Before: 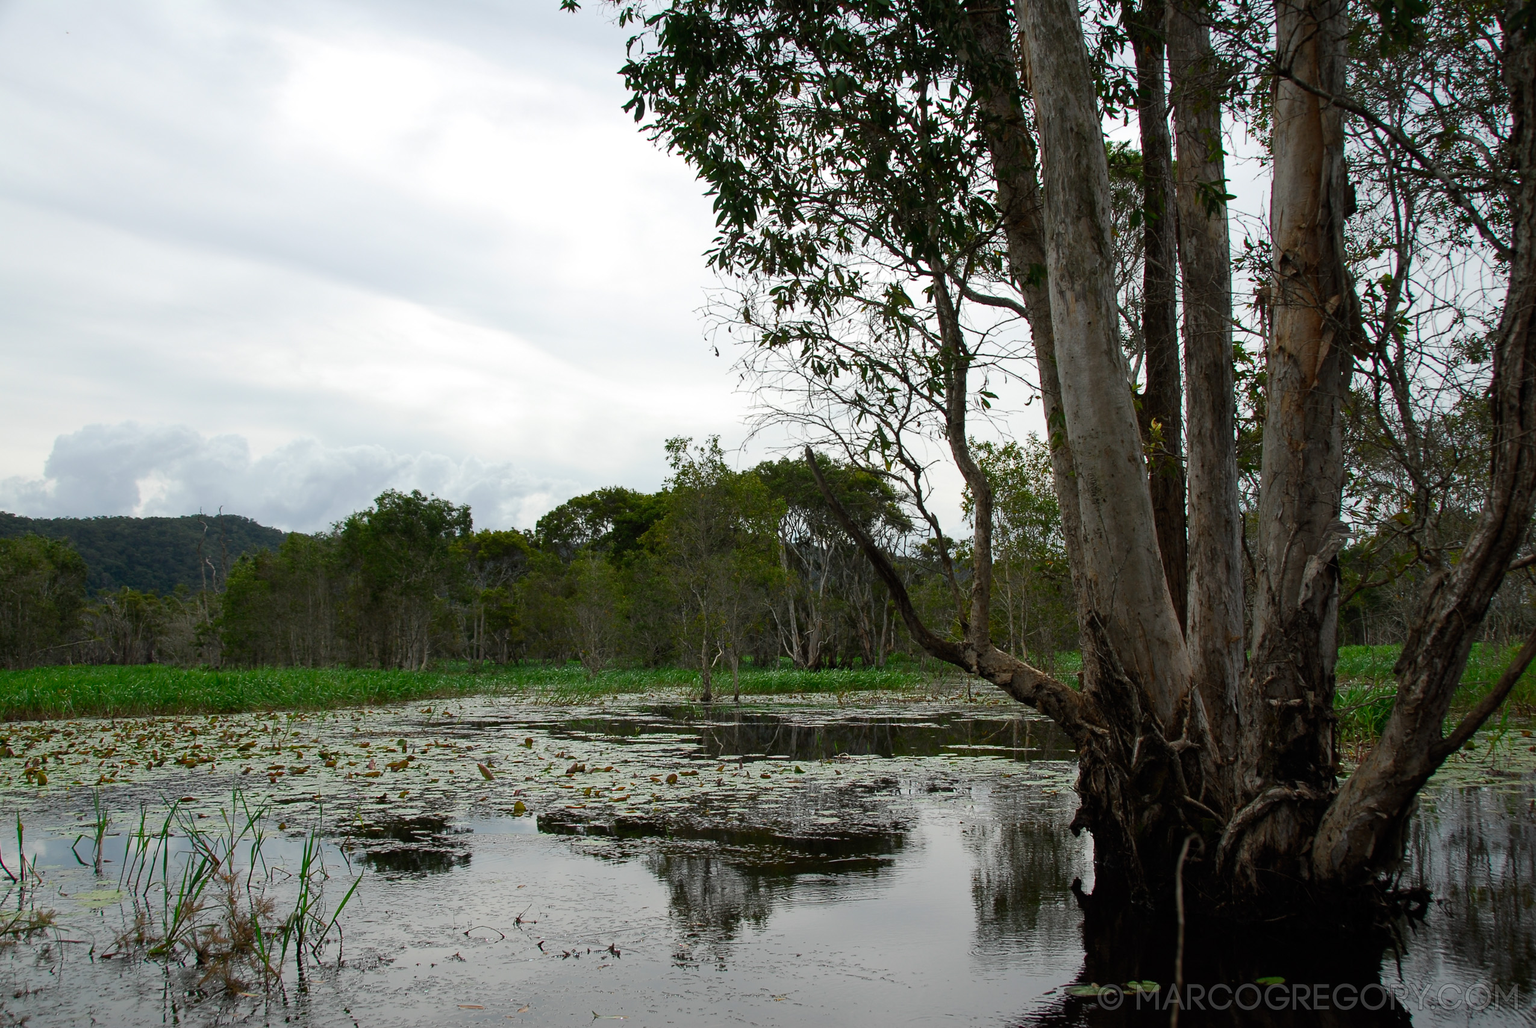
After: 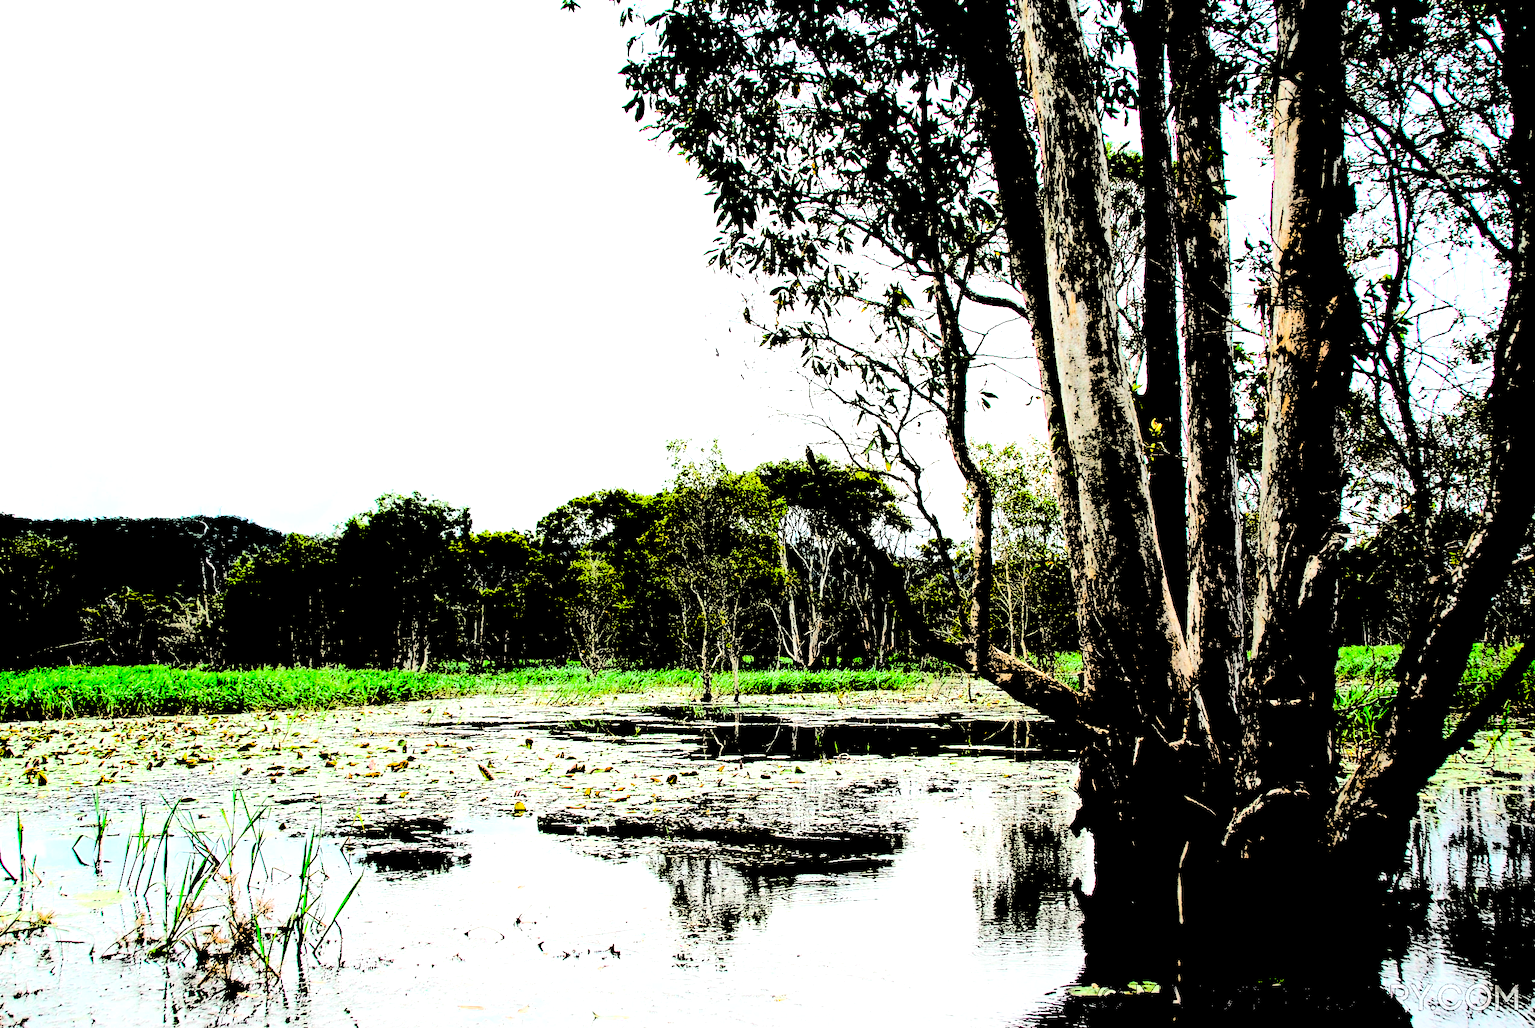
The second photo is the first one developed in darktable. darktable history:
exposure: black level correction 0.006, exposure -0.226 EV, compensate highlight preservation false
contrast brightness saturation: contrast -0.1, saturation -0.1
grain: coarseness 8.68 ISO, strength 31.94%
haze removal: strength 0.29, distance 0.25, compatibility mode true, adaptive false
levels: levels [0.246, 0.246, 0.506]
